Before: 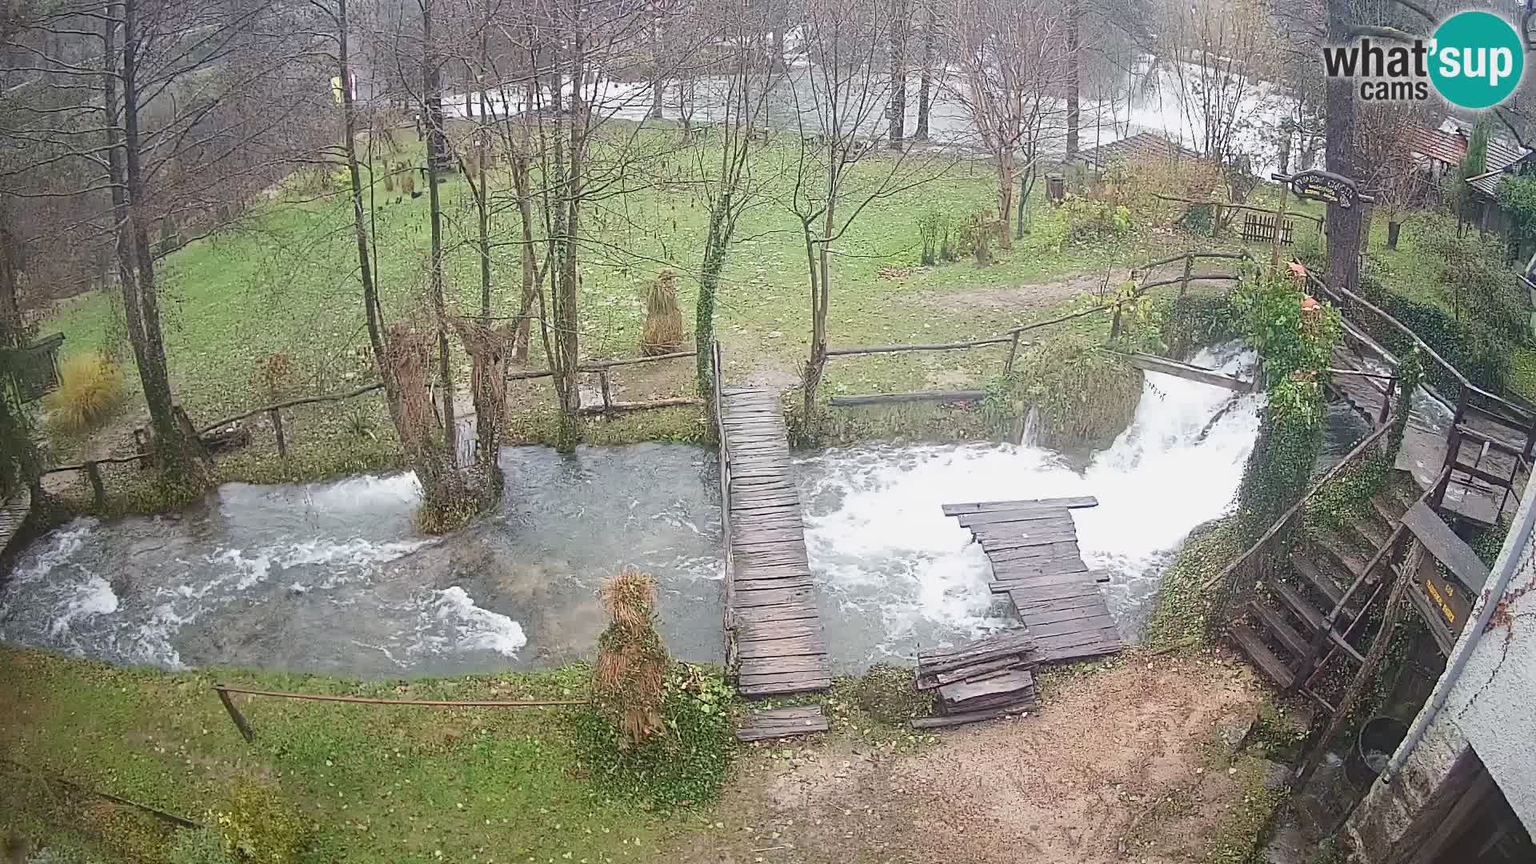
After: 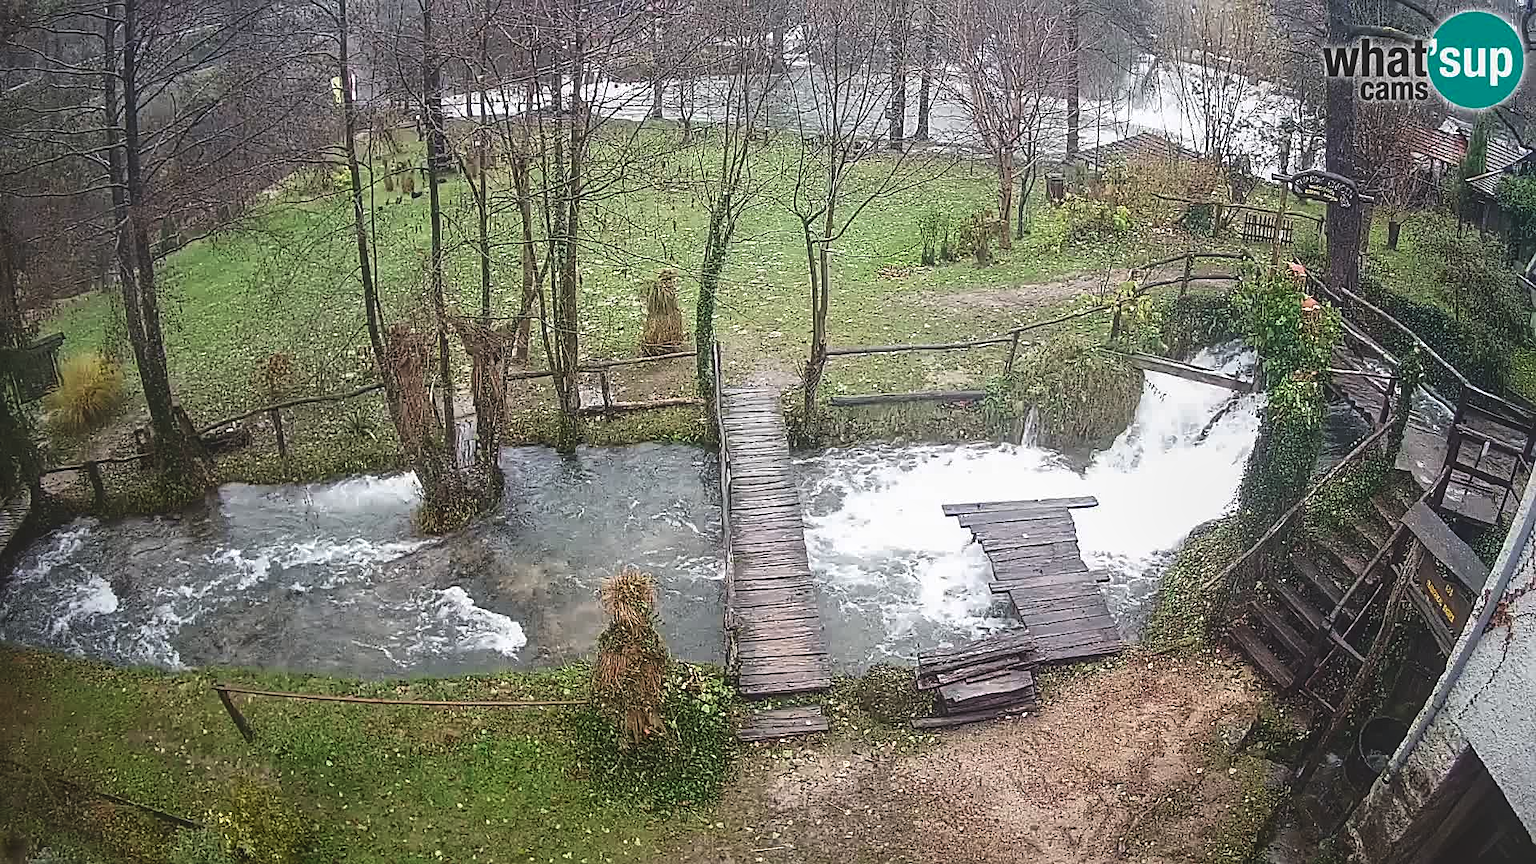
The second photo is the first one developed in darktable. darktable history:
exposure: black level correction -0.042, exposure 0.061 EV, compensate highlight preservation false
sharpen: radius 1.892, amount 0.415, threshold 1.396
contrast brightness saturation: contrast 0.097, brightness -0.271, saturation 0.139
local contrast: on, module defaults
